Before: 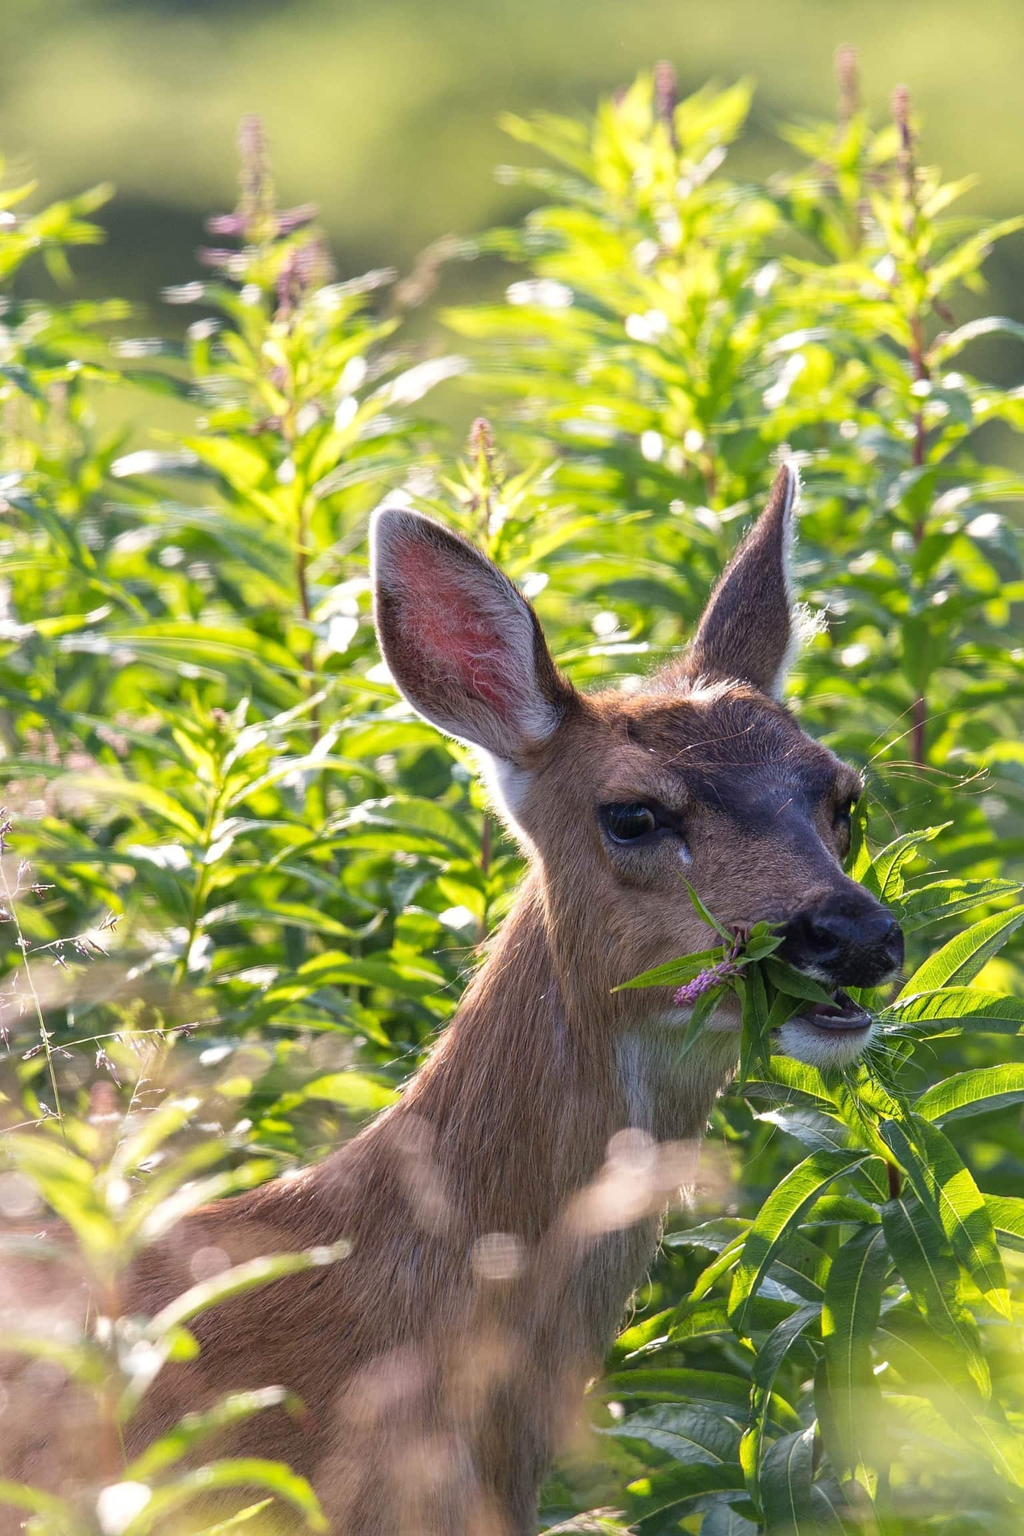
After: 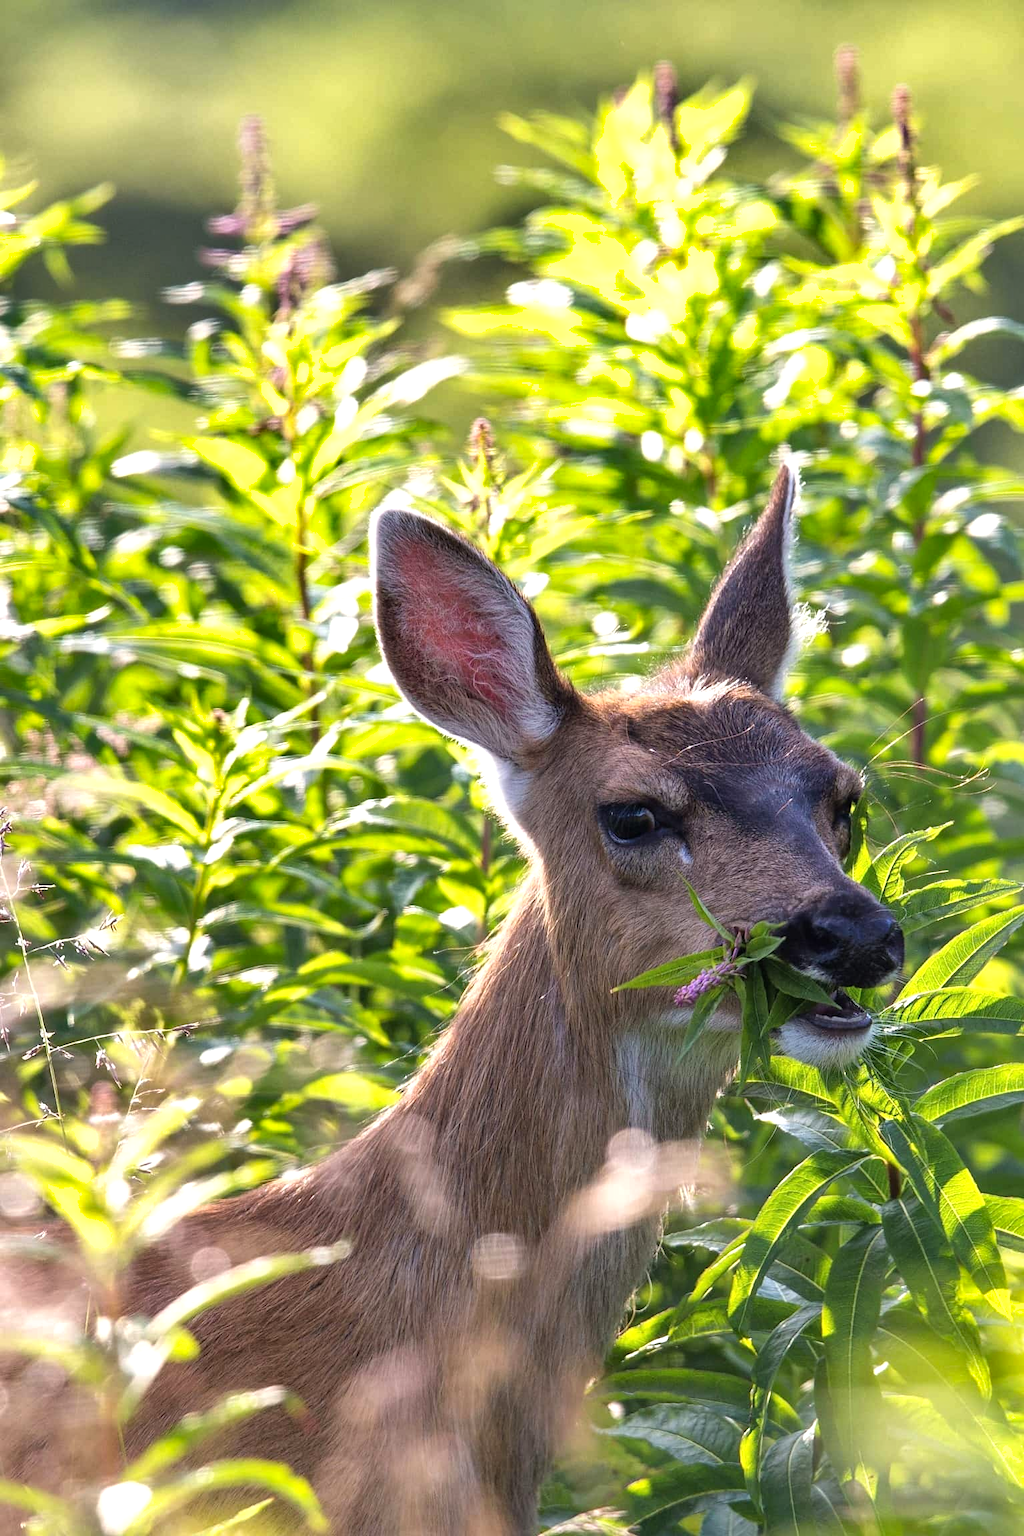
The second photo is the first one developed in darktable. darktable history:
tone equalizer: -8 EV -0.386 EV, -7 EV -0.399 EV, -6 EV -0.324 EV, -5 EV -0.247 EV, -3 EV 0.224 EV, -2 EV 0.351 EV, -1 EV 0.378 EV, +0 EV 0.406 EV, luminance estimator HSV value / RGB max
shadows and highlights: soften with gaussian
